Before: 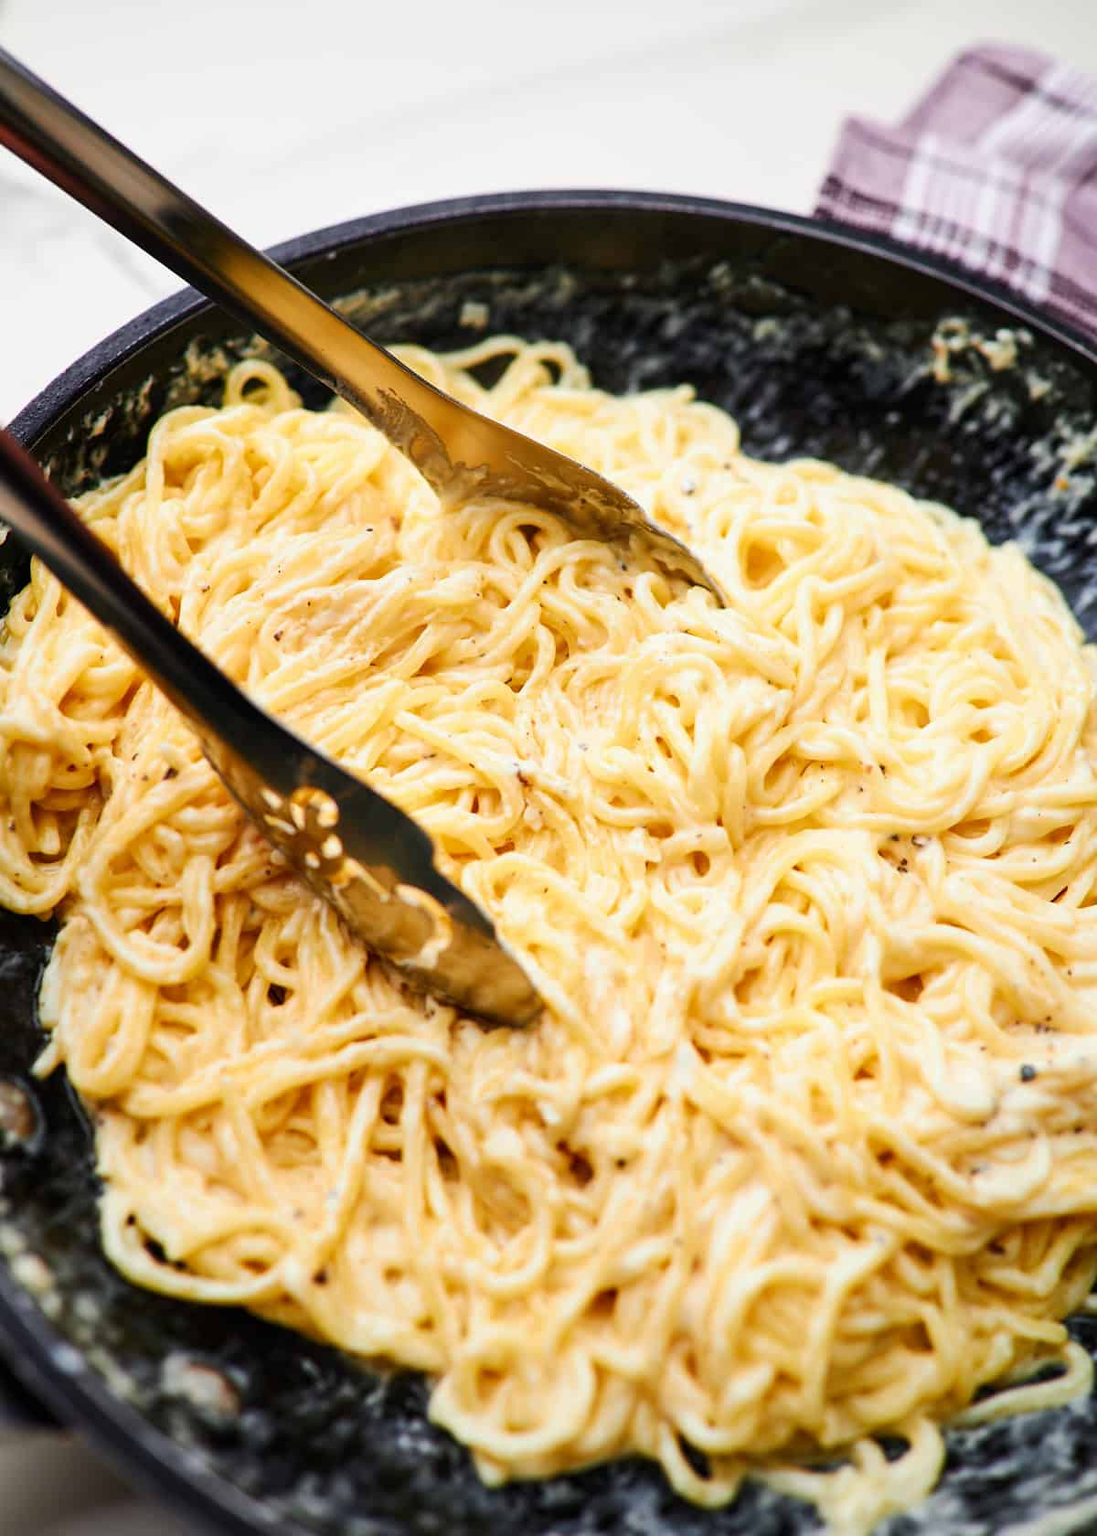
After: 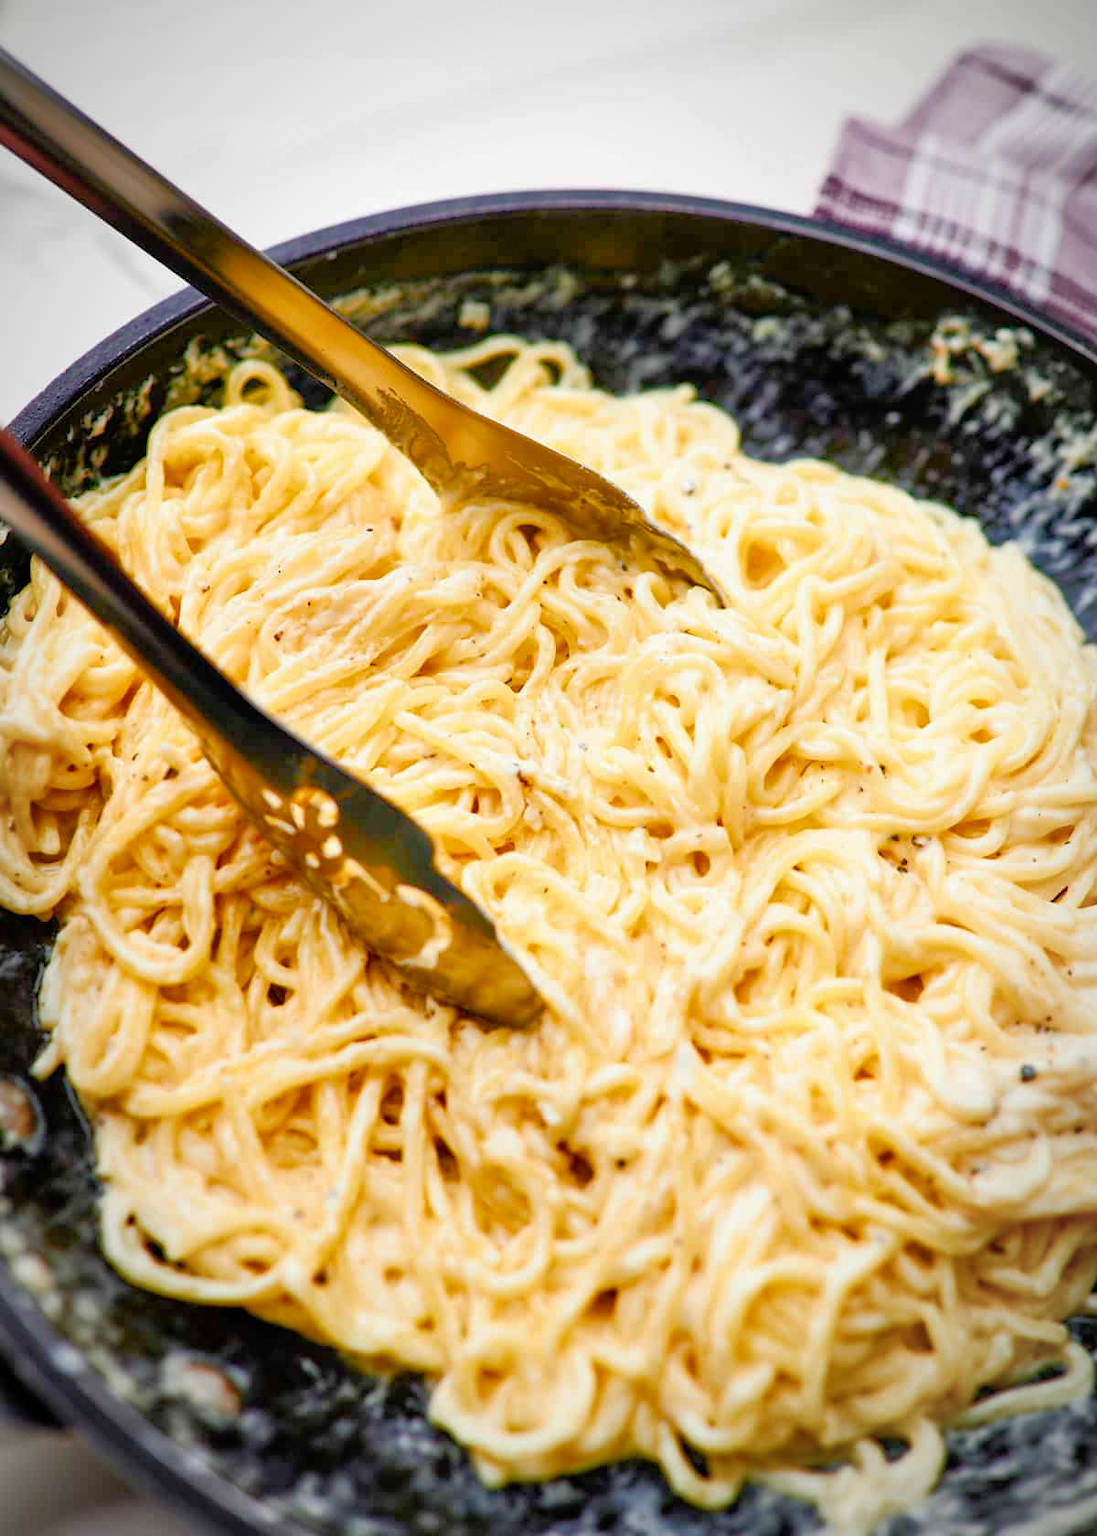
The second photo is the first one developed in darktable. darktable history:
vignetting: fall-off radius 69.98%, automatic ratio true
tone equalizer: -7 EV 0.16 EV, -6 EV 0.611 EV, -5 EV 1.13 EV, -4 EV 1.29 EV, -3 EV 1.16 EV, -2 EV 0.6 EV, -1 EV 0.148 EV
color balance rgb: shadows lift › hue 84.6°, linear chroma grading › shadows 16.278%, perceptual saturation grading › global saturation 20%, perceptual saturation grading › highlights -25.149%, perceptual saturation grading › shadows 50.417%
